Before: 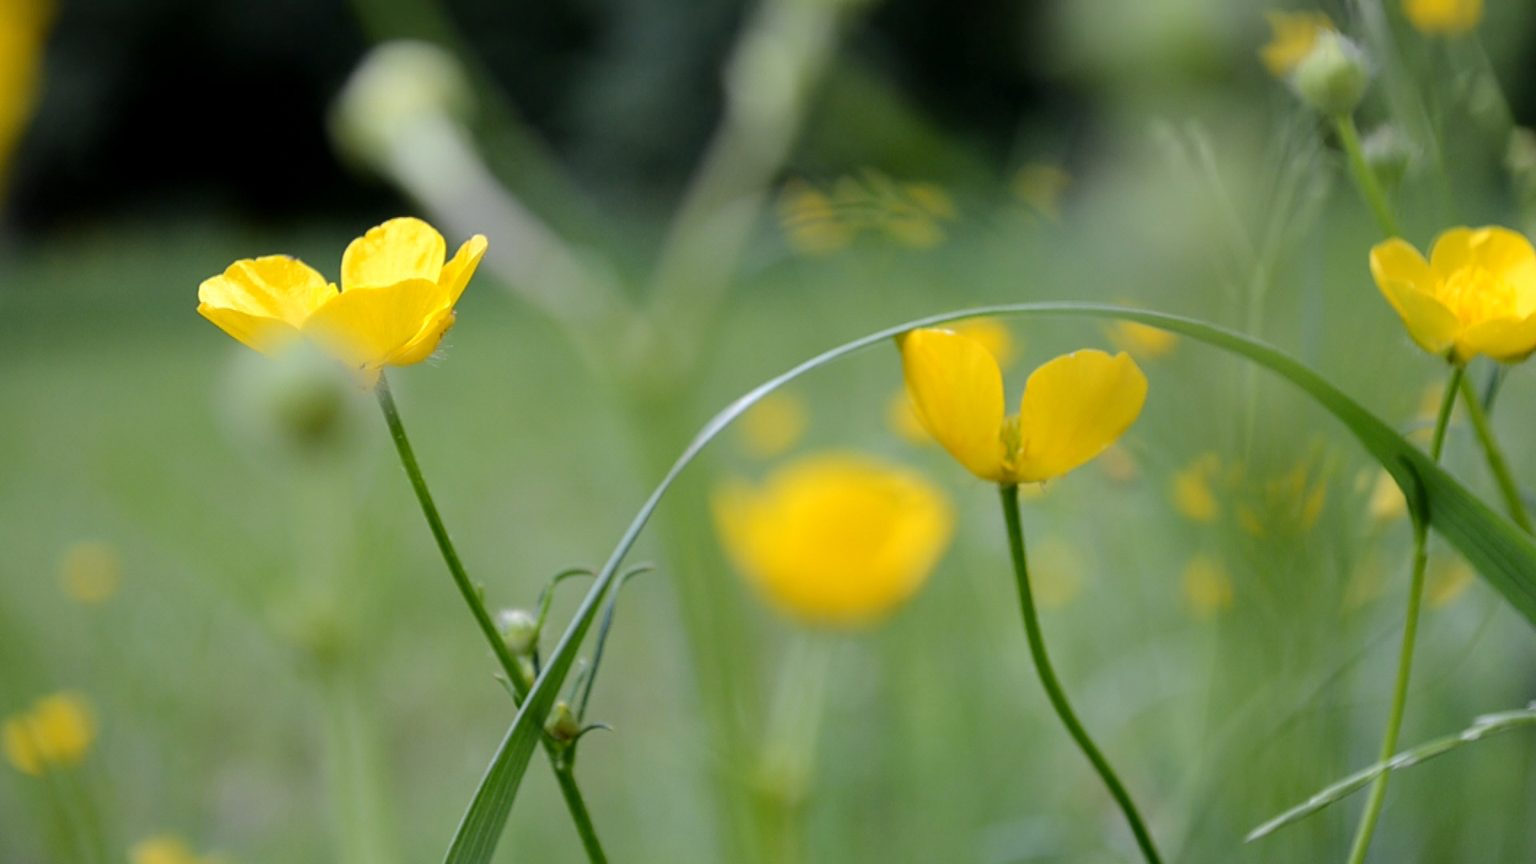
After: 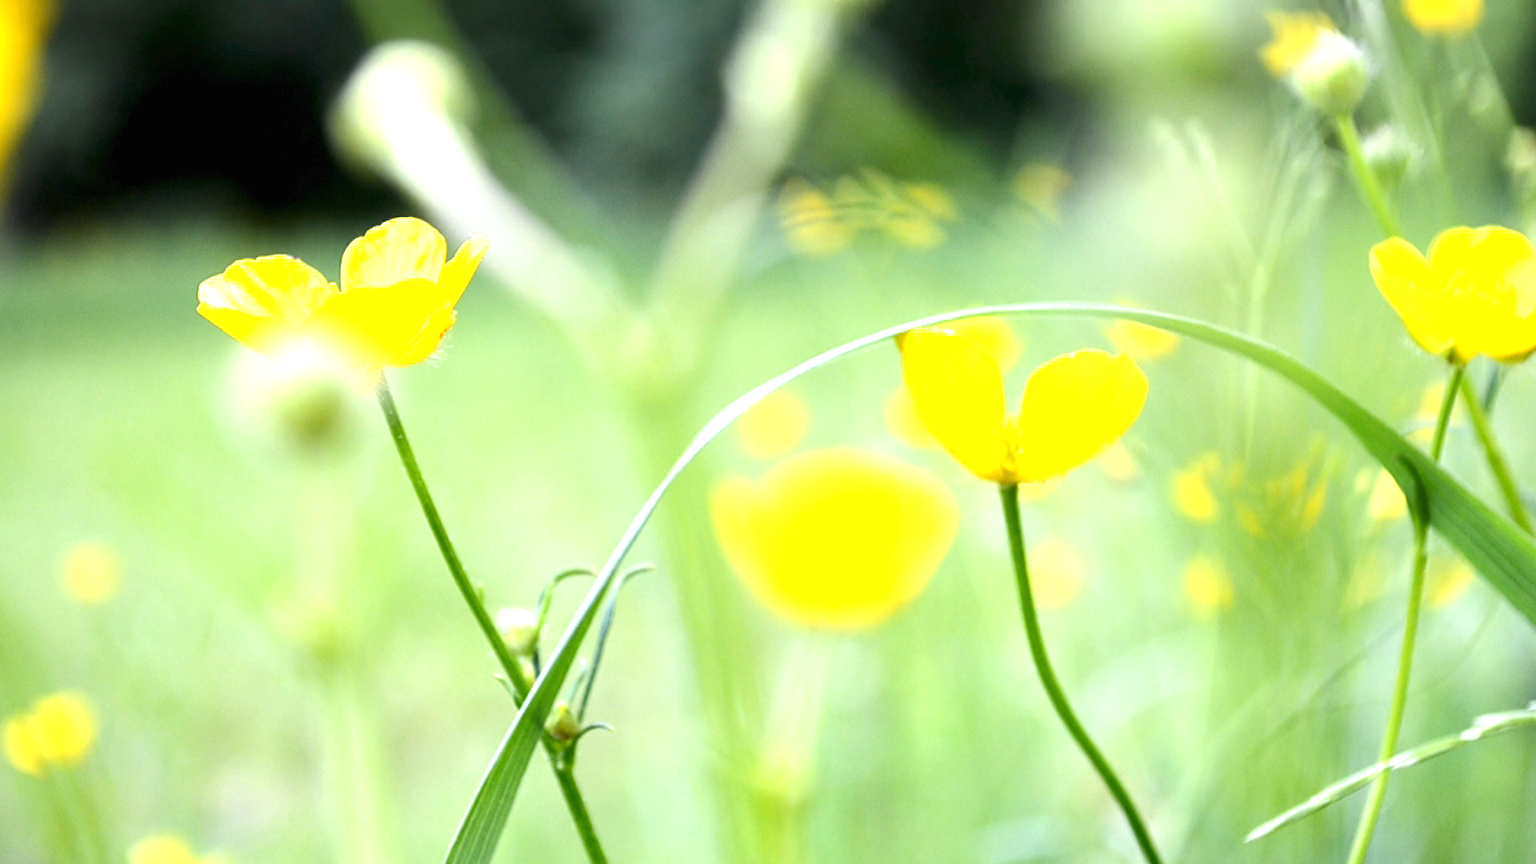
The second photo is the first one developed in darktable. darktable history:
exposure: black level correction 0, exposure 1.7 EV, compensate exposure bias true, compensate highlight preservation false
